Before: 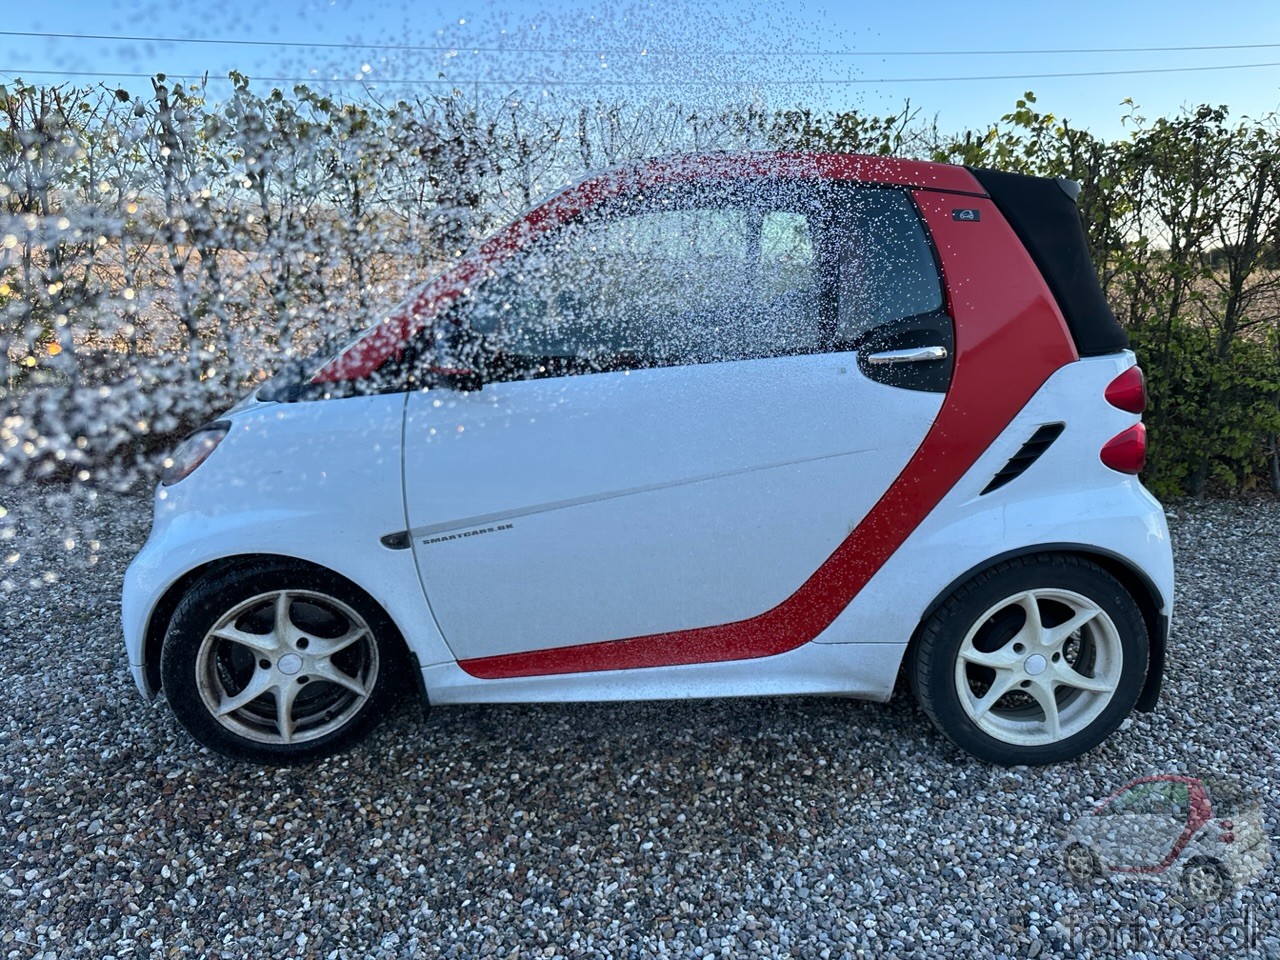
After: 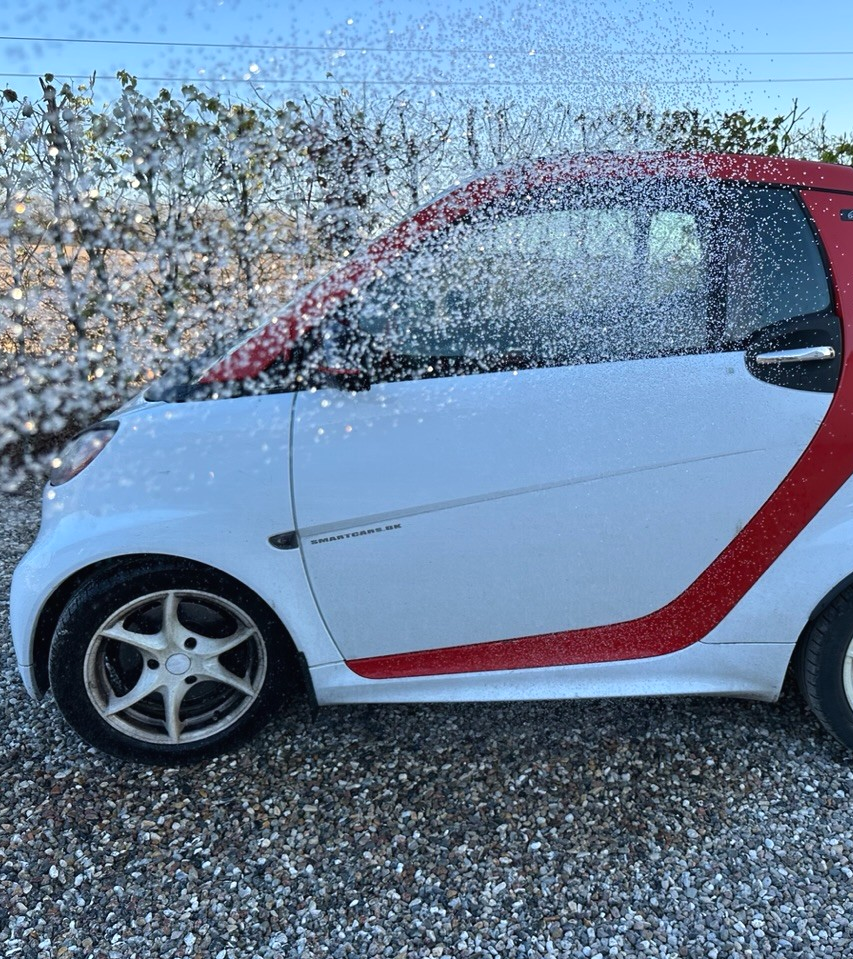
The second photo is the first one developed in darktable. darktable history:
exposure: black level correction -0.001, exposure 0.08 EV, compensate highlight preservation false
crop and rotate: left 8.786%, right 24.548%
